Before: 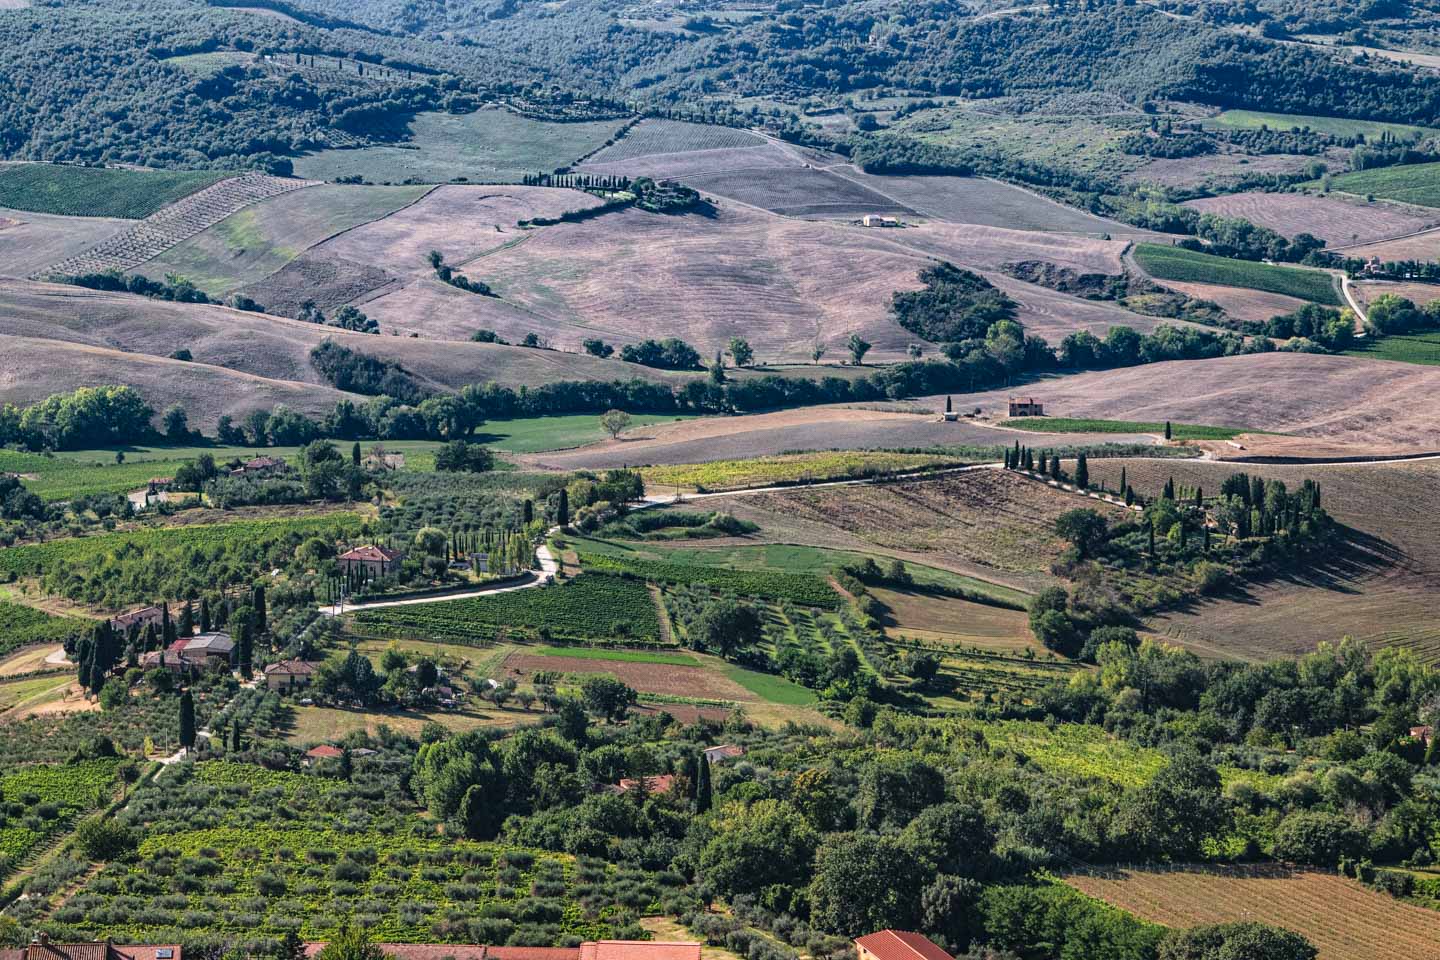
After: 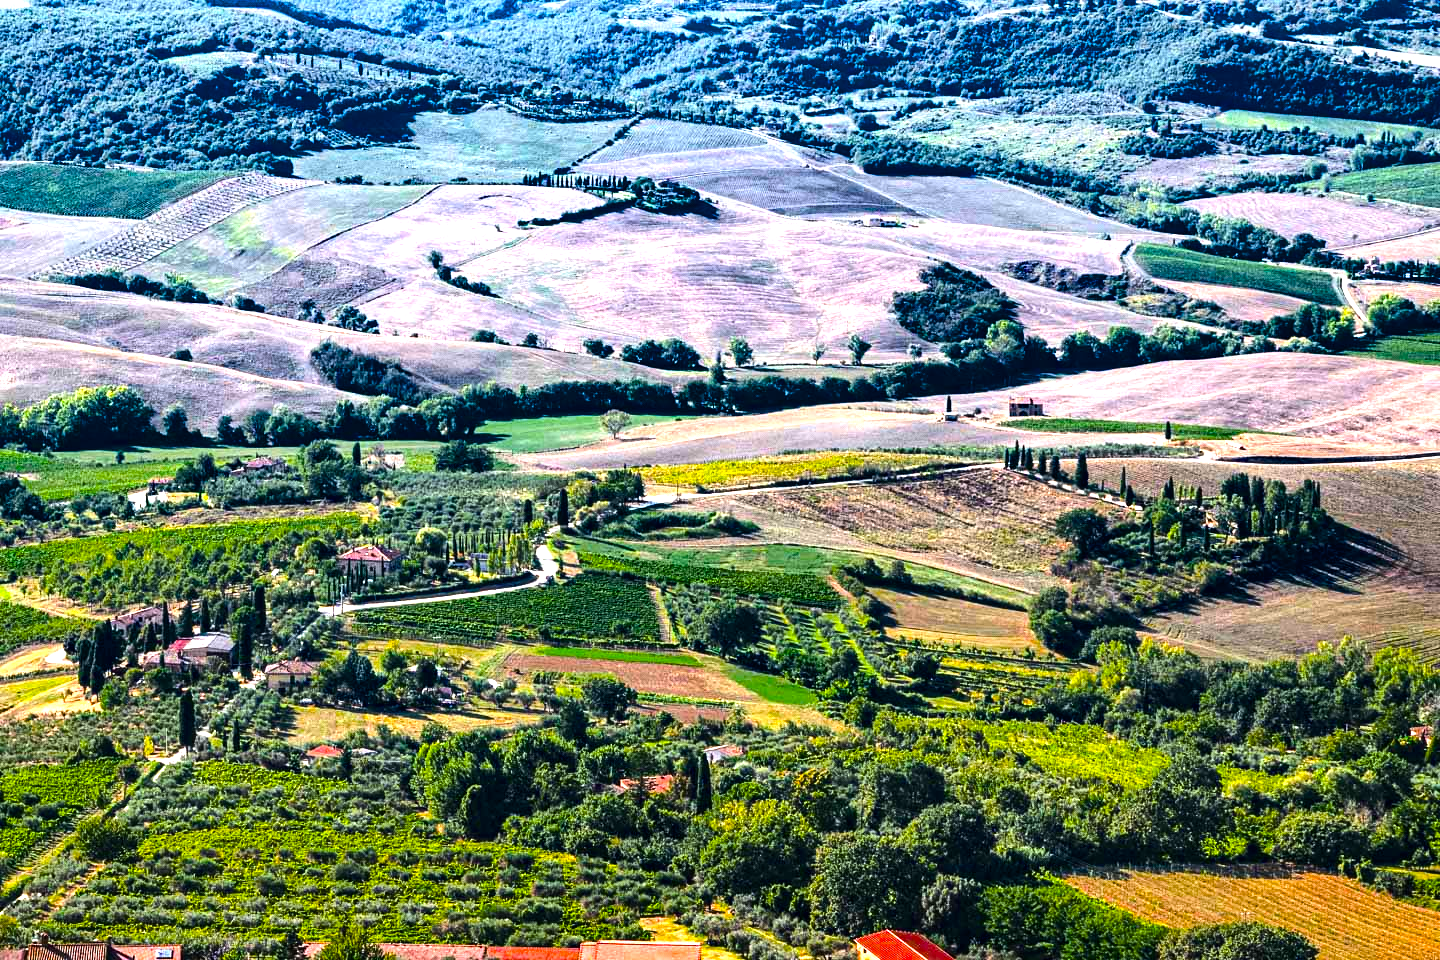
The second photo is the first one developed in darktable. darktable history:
tone equalizer: -8 EV -0.773 EV, -7 EV -0.682 EV, -6 EV -0.598 EV, -5 EV -0.361 EV, -3 EV 0.395 EV, -2 EV 0.6 EV, -1 EV 0.689 EV, +0 EV 0.767 EV, edges refinement/feathering 500, mask exposure compensation -1.57 EV, preserve details no
exposure: exposure 0.65 EV, compensate highlight preservation false
color balance rgb: shadows fall-off 101.508%, linear chroma grading › global chroma 18.348%, perceptual saturation grading › global saturation 30.738%, perceptual brilliance grading › highlights 5.089%, perceptual brilliance grading › shadows -10.22%, mask middle-gray fulcrum 22.317%, saturation formula JzAzBz (2021)
